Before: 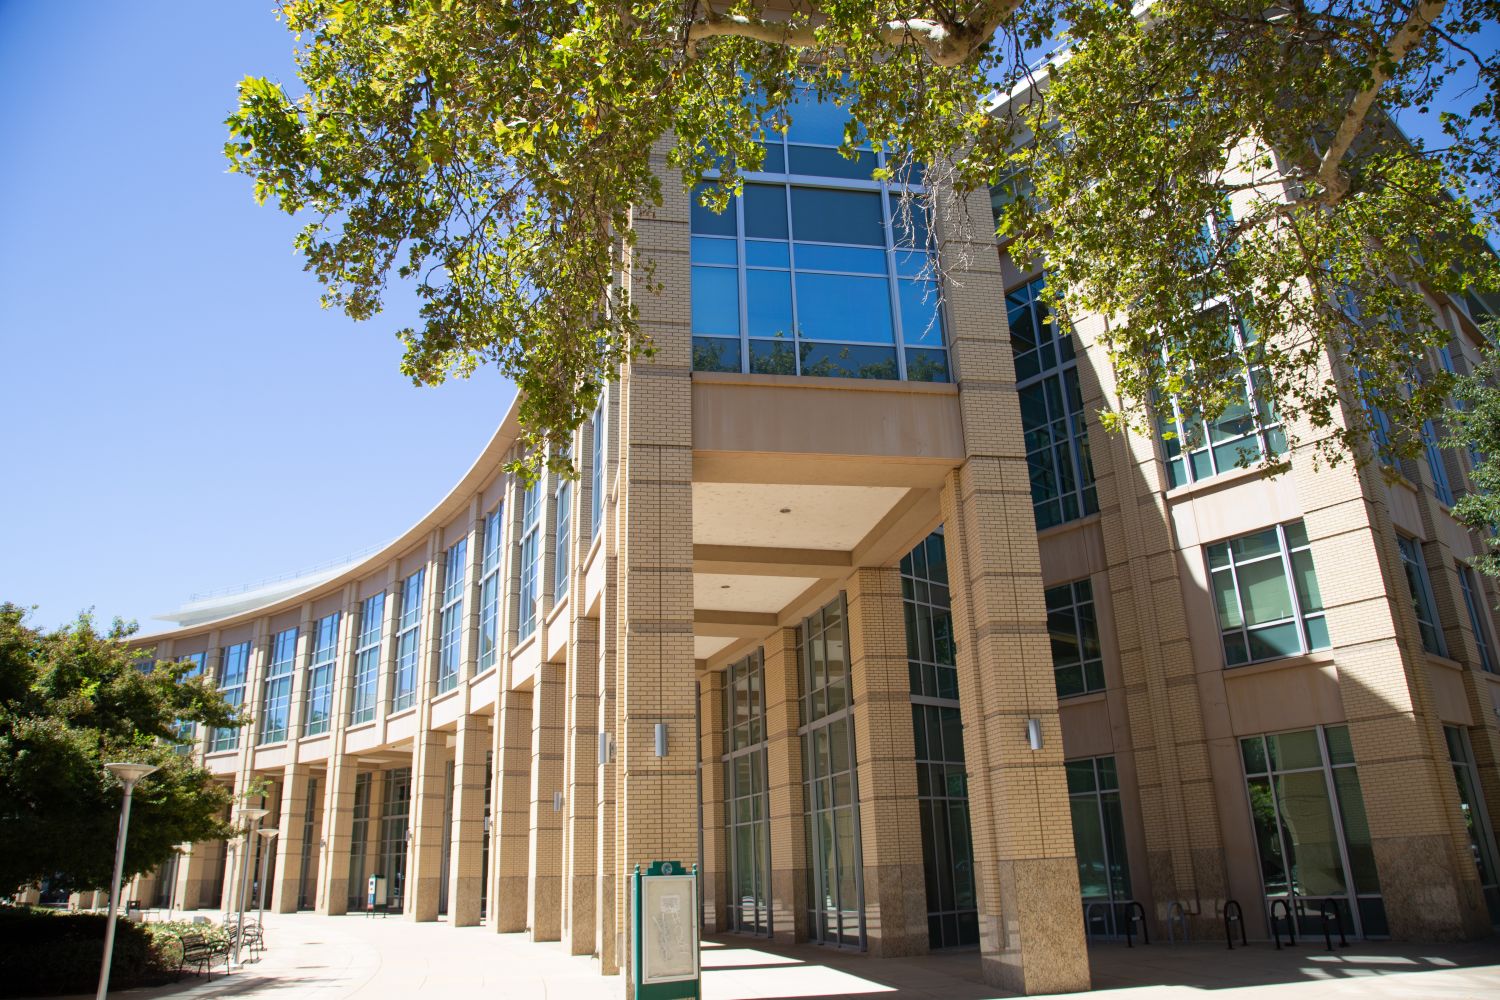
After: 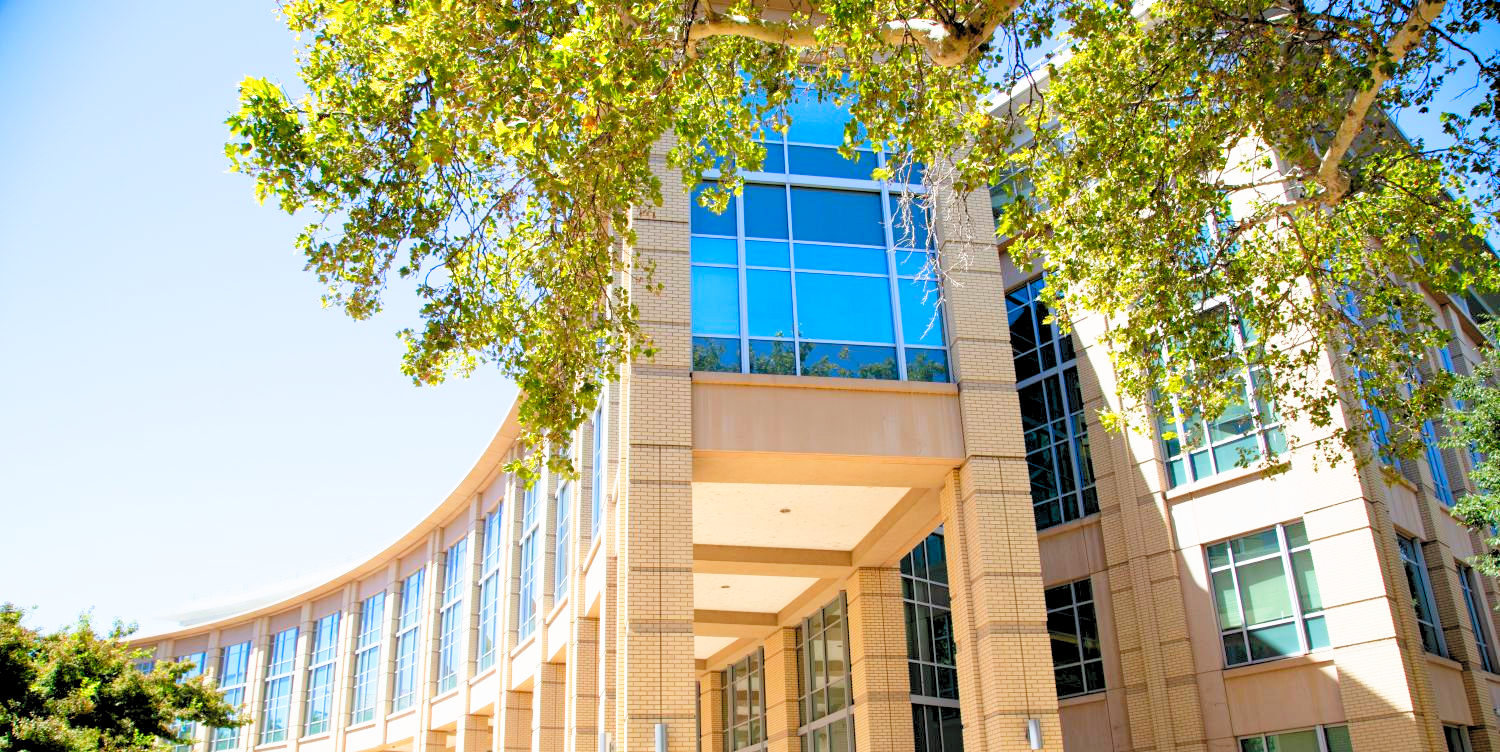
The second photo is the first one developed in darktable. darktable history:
levels: levels [0.072, 0.414, 0.976]
tone curve: curves: ch0 [(0, 0.023) (0.113, 0.084) (0.285, 0.301) (0.673, 0.796) (0.845, 0.932) (0.994, 0.971)]; ch1 [(0, 0) (0.456, 0.437) (0.498, 0.5) (0.57, 0.559) (0.631, 0.639) (1, 1)]; ch2 [(0, 0) (0.417, 0.44) (0.46, 0.453) (0.502, 0.507) (0.55, 0.57) (0.67, 0.712) (1, 1)], preserve colors none
crop: bottom 24.79%
